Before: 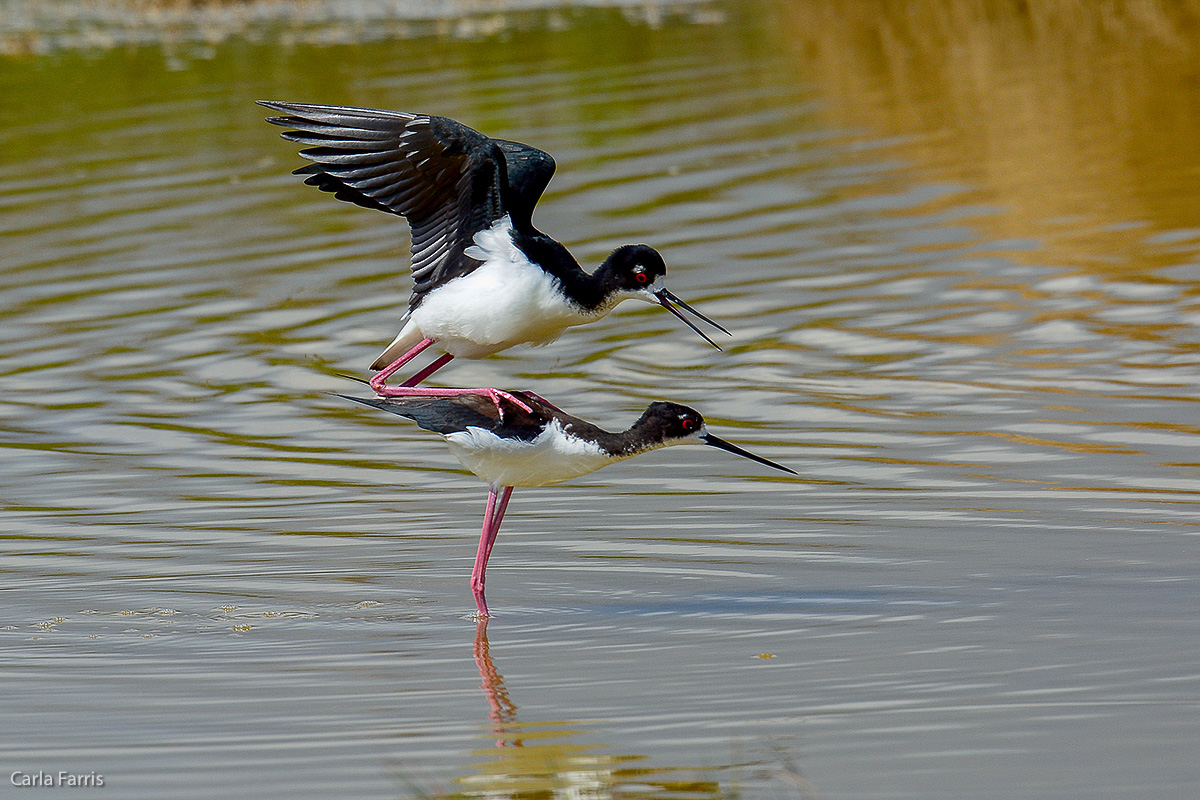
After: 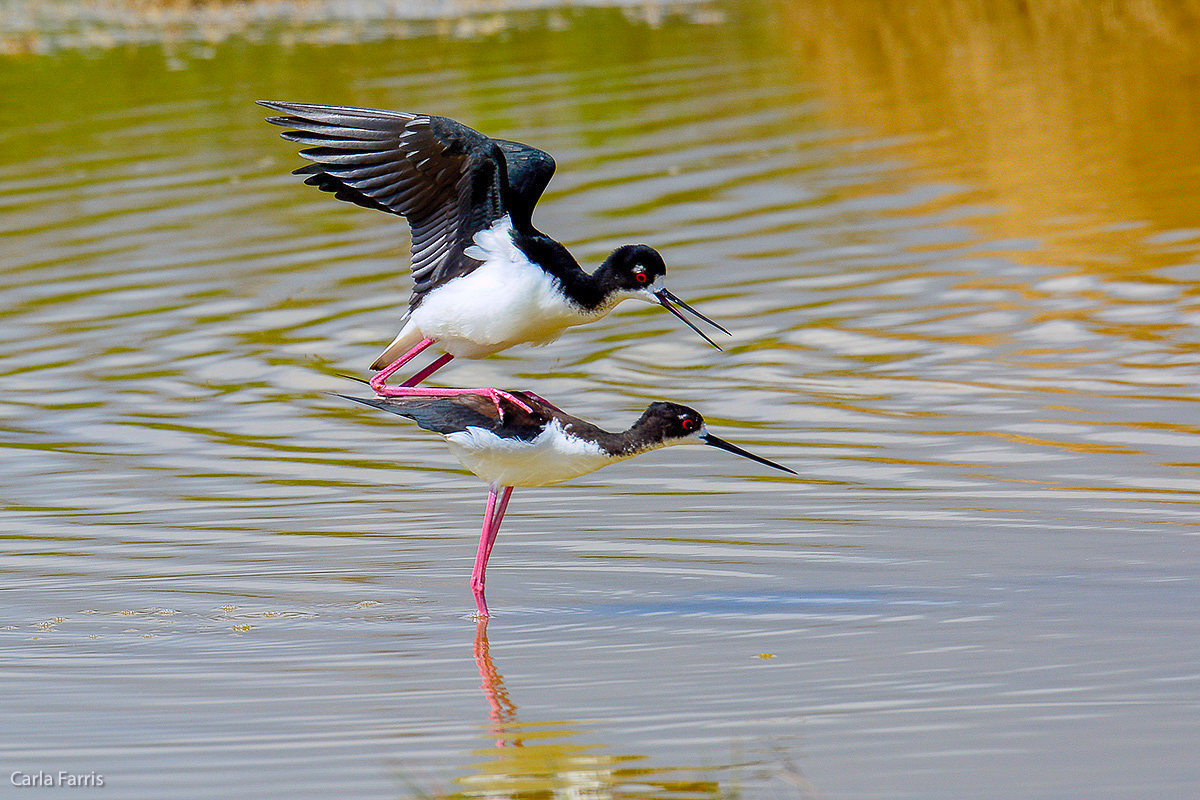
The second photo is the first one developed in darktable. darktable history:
color calibration: illuminant custom, x 0.348, y 0.365, temperature 4896.74 K
contrast brightness saturation: contrast 0.068, brightness 0.173, saturation 0.412
